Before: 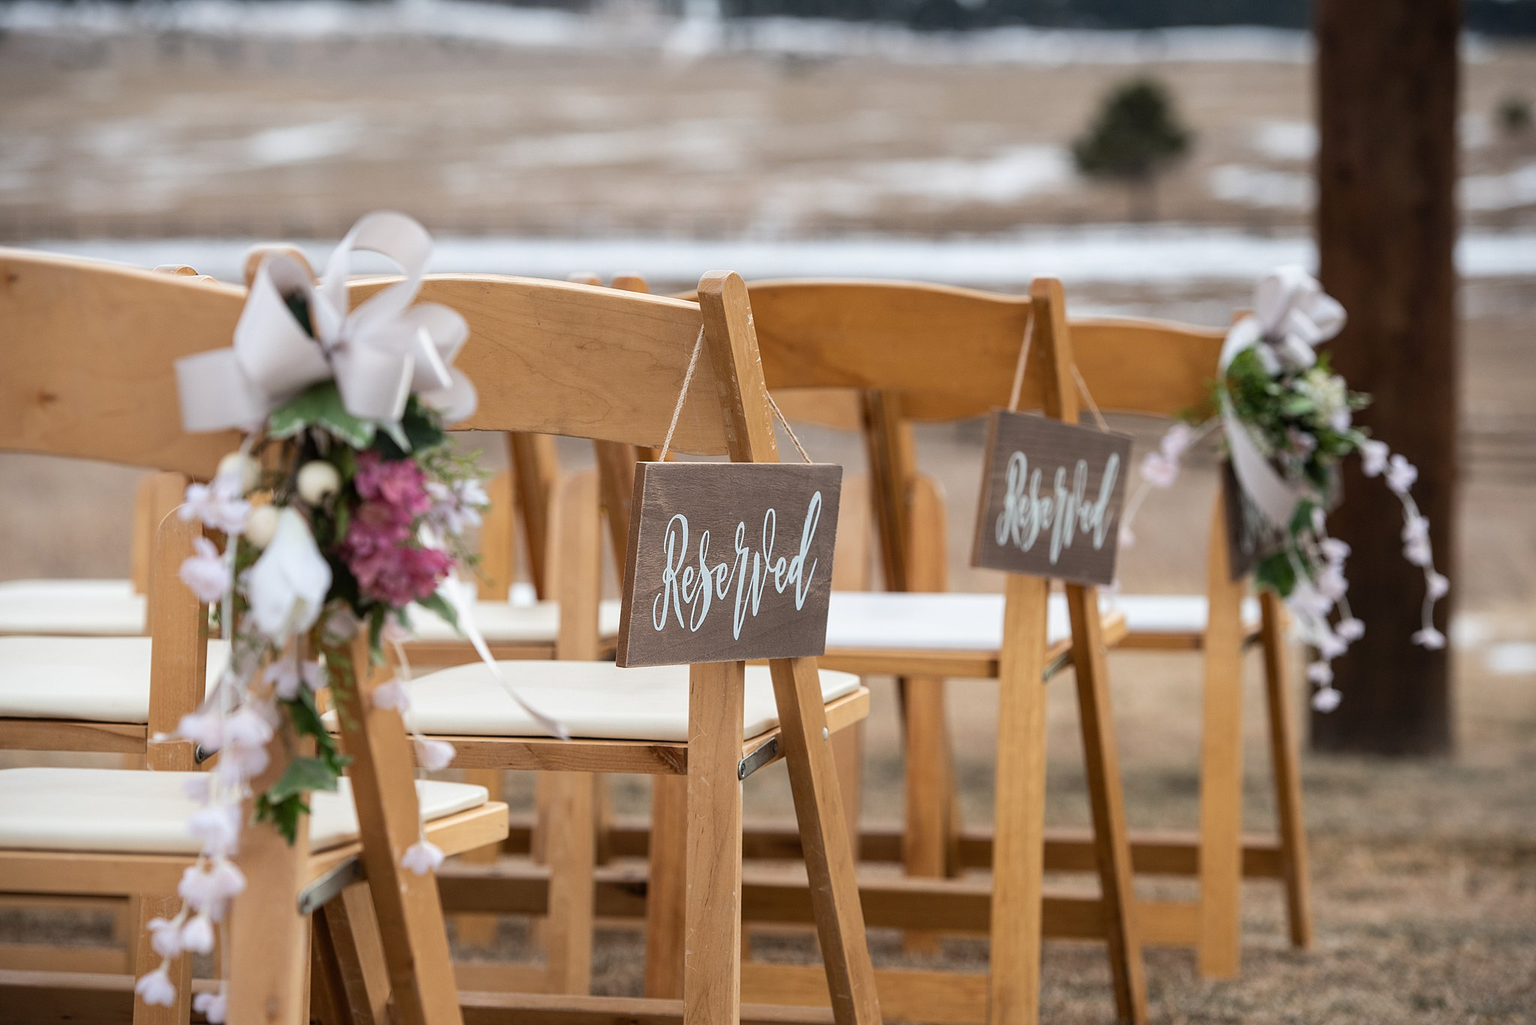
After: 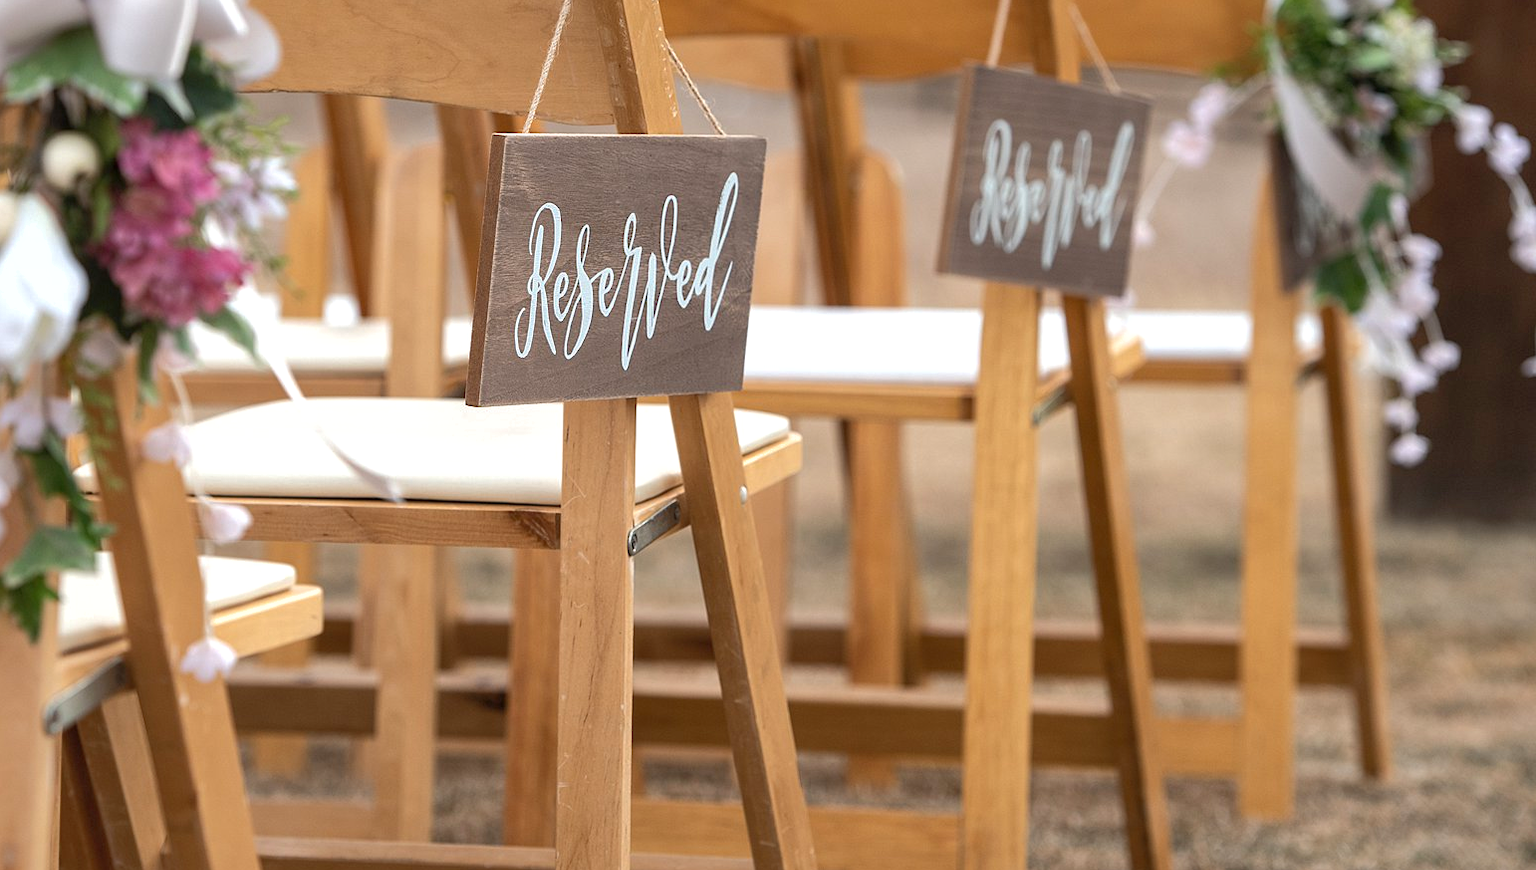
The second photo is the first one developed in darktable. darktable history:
shadows and highlights: on, module defaults
exposure: exposure 0.405 EV, compensate highlight preservation false
crop and rotate: left 17.314%, top 35.28%, right 7.345%, bottom 0.785%
